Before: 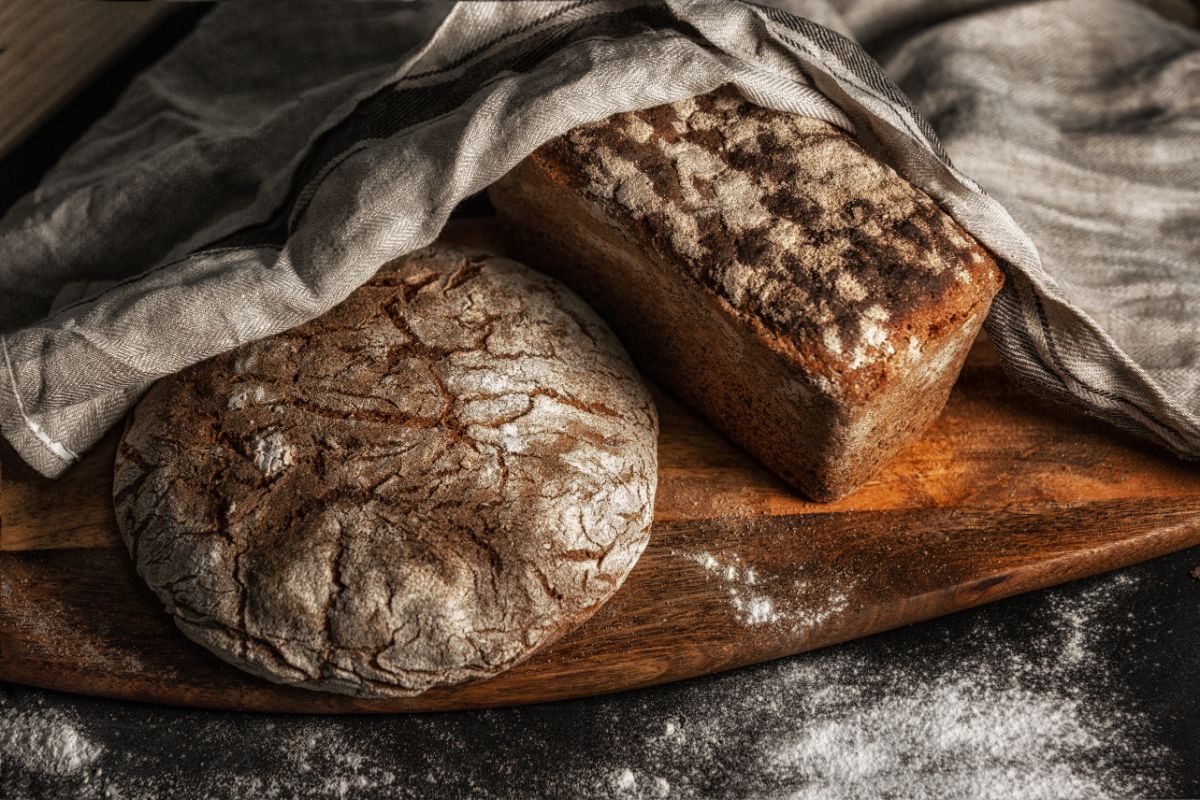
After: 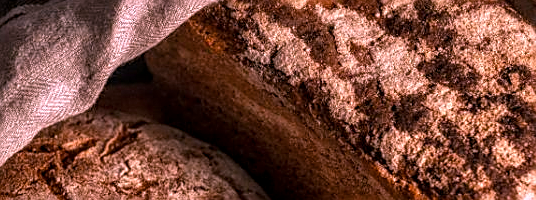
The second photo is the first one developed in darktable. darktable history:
sharpen: amount 0.575
crop: left 28.64%, top 16.832%, right 26.637%, bottom 58.055%
color balance rgb: linear chroma grading › global chroma 33.4%
white balance: red 1.188, blue 1.11
local contrast: highlights 55%, shadows 52%, detail 130%, midtone range 0.452
